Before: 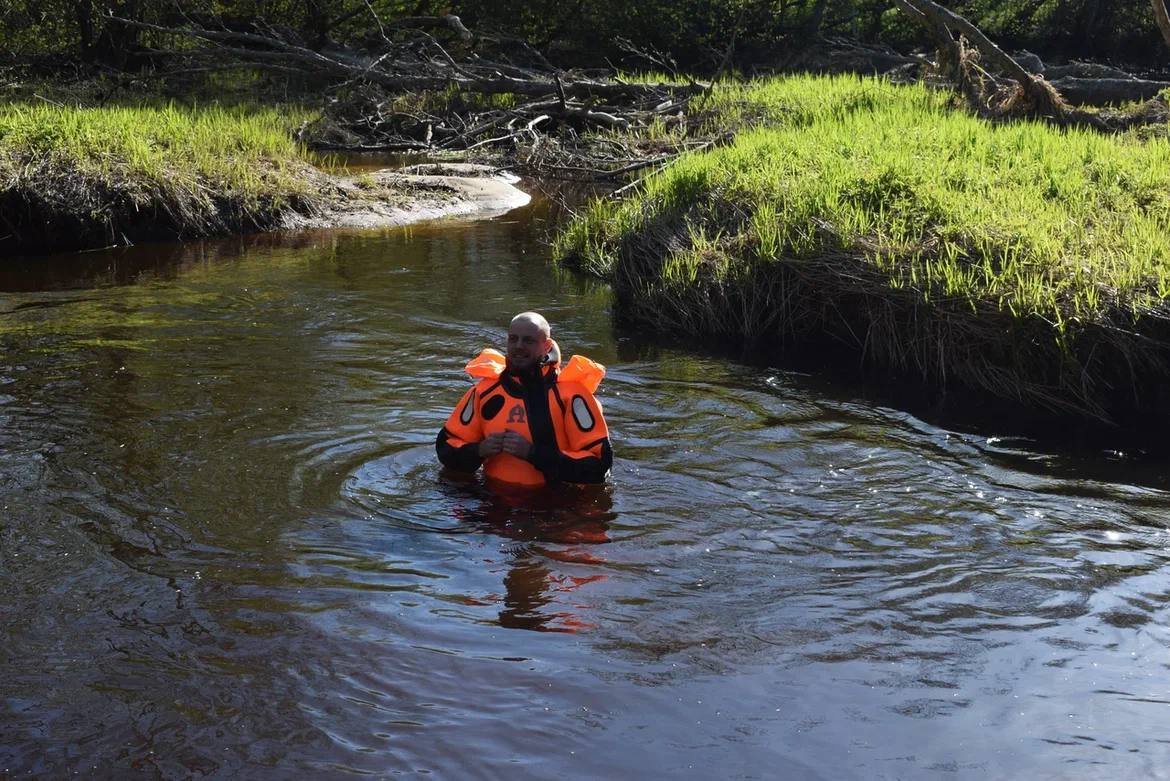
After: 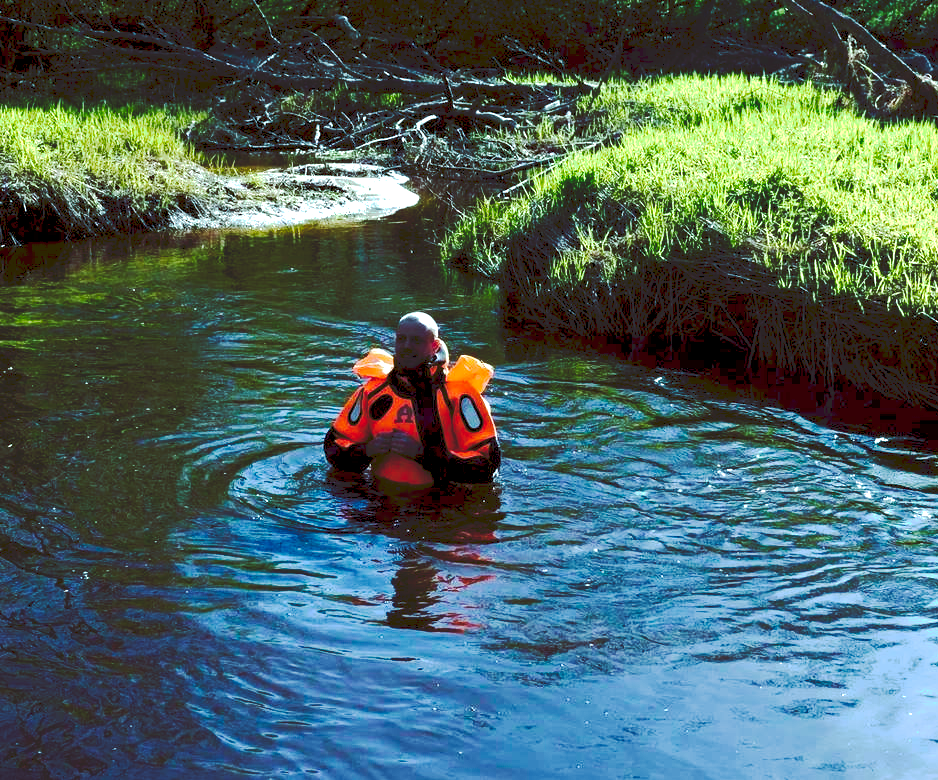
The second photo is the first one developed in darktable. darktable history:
exposure: exposure 0.128 EV, compensate highlight preservation false
white balance: emerald 1
velvia: on, module defaults
crop and rotate: left 9.597%, right 10.195%
color balance rgb: shadows lift › luminance -7.7%, shadows lift › chroma 2.13%, shadows lift › hue 200.79°, power › luminance -7.77%, power › chroma 2.27%, power › hue 220.69°, highlights gain › luminance 15.15%, highlights gain › chroma 4%, highlights gain › hue 209.35°, global offset › luminance -0.21%, global offset › chroma 0.27%, perceptual saturation grading › global saturation 24.42%, perceptual saturation grading › highlights -24.42%, perceptual saturation grading › mid-tones 24.42%, perceptual saturation grading › shadows 40%, perceptual brilliance grading › global brilliance -5%, perceptual brilliance grading › highlights 24.42%, perceptual brilliance grading › mid-tones 7%, perceptual brilliance grading › shadows -5%
tone curve: curves: ch0 [(0, 0) (0.003, 0.145) (0.011, 0.148) (0.025, 0.15) (0.044, 0.159) (0.069, 0.16) (0.1, 0.164) (0.136, 0.182) (0.177, 0.213) (0.224, 0.247) (0.277, 0.298) (0.335, 0.37) (0.399, 0.456) (0.468, 0.552) (0.543, 0.641) (0.623, 0.713) (0.709, 0.768) (0.801, 0.825) (0.898, 0.868) (1, 1)], preserve colors none
